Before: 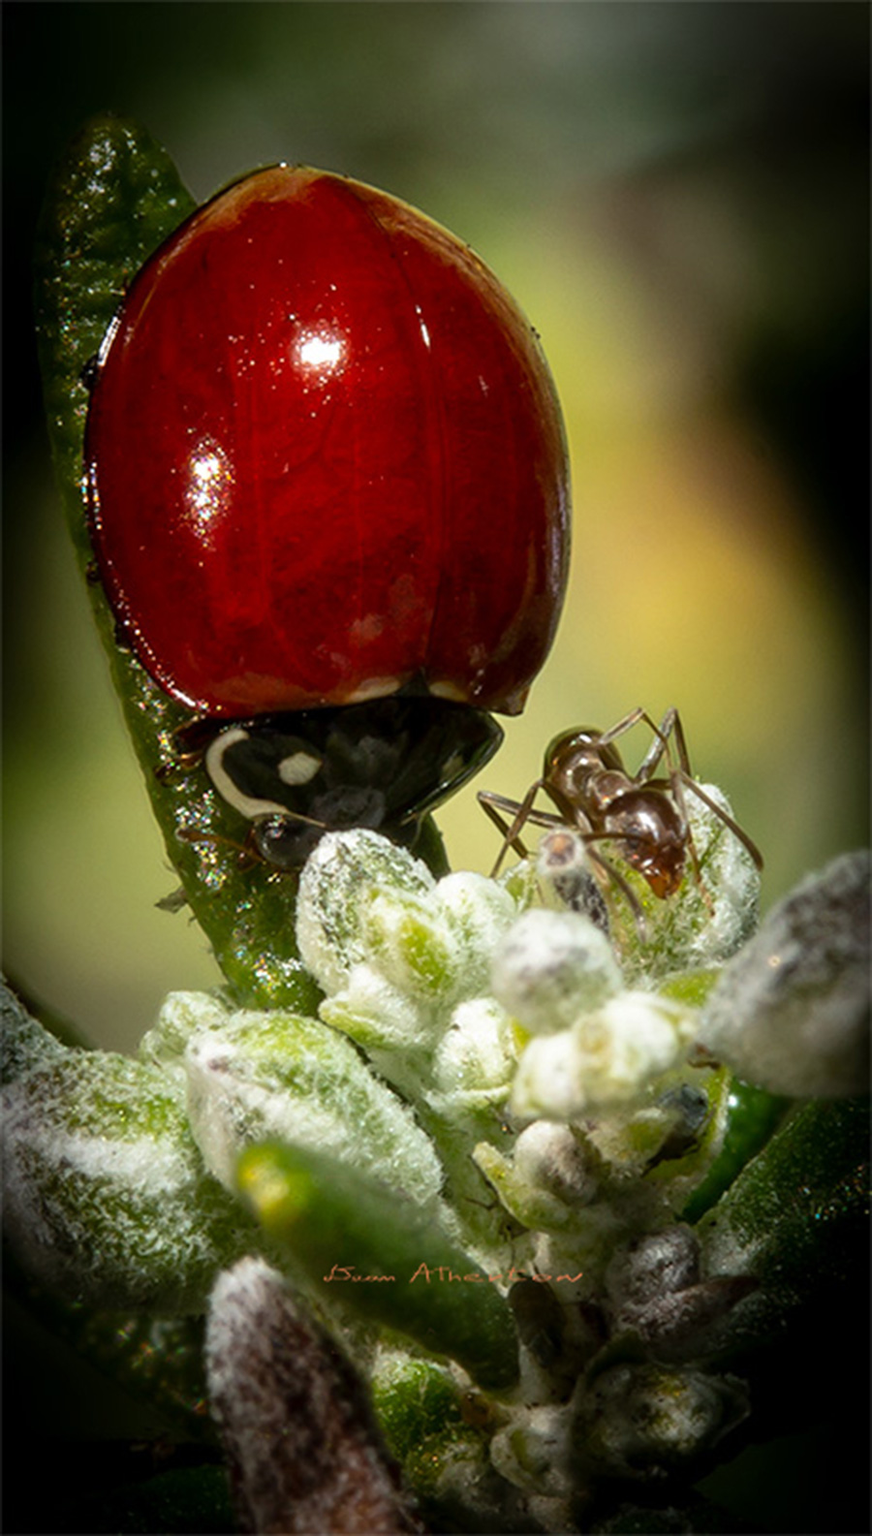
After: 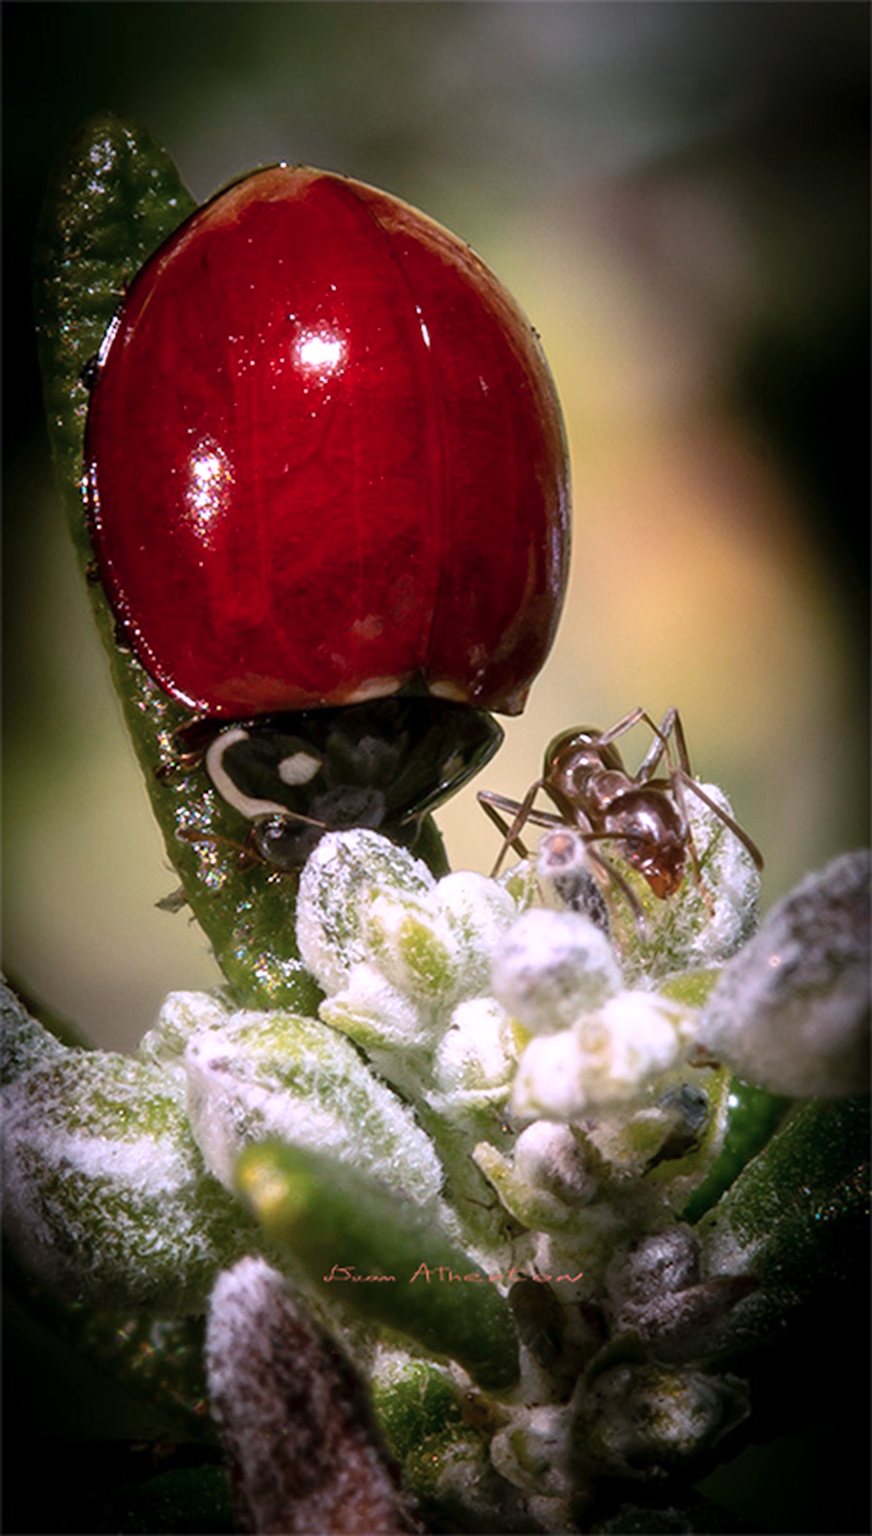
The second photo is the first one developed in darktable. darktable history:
color correction: highlights a* 15.18, highlights b* -25.3
exposure: exposure 0.133 EV, compensate highlight preservation false
